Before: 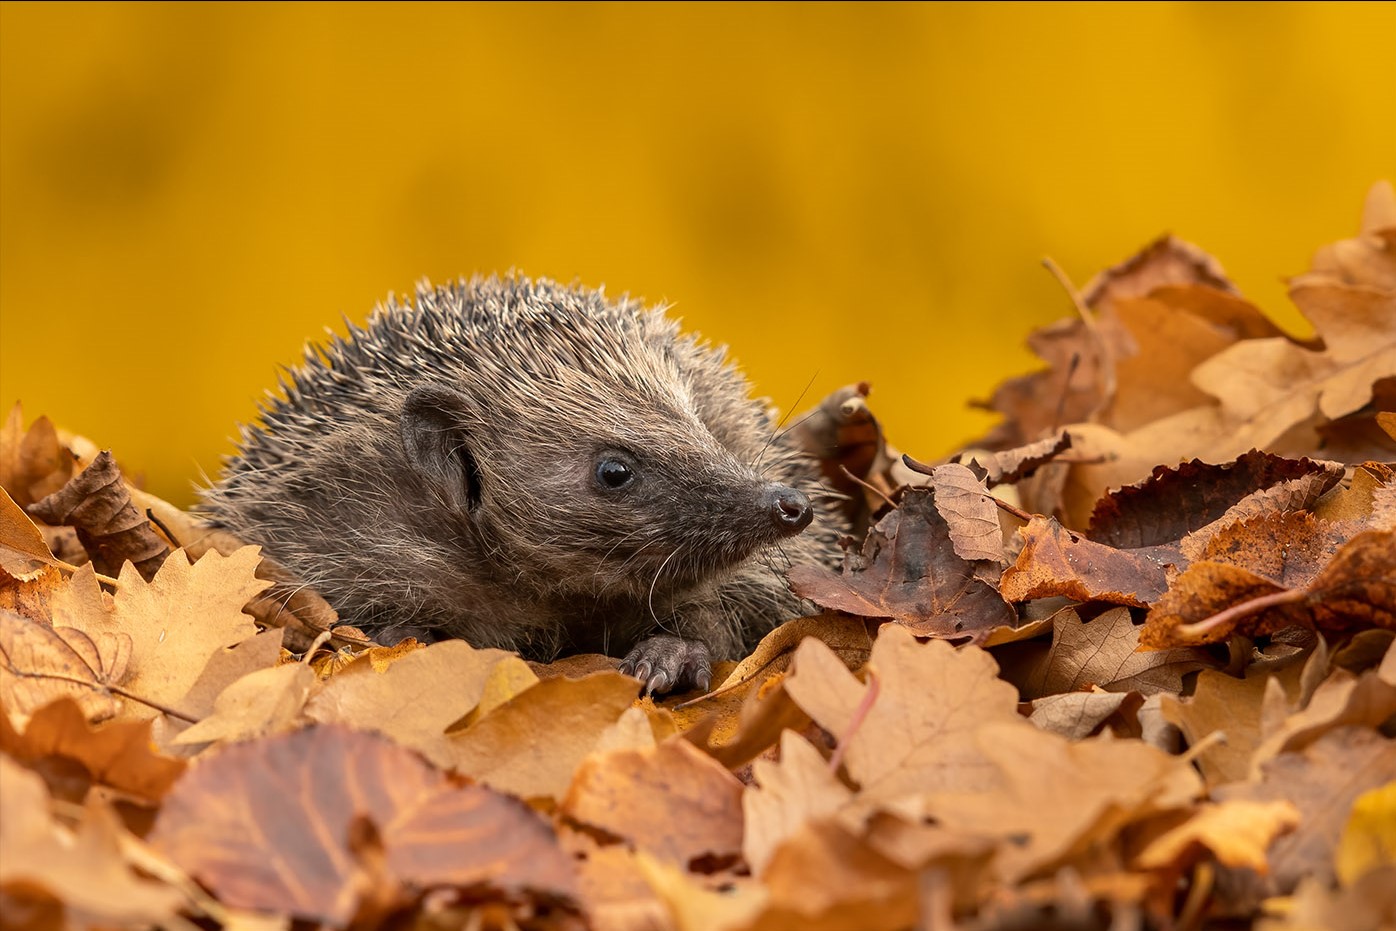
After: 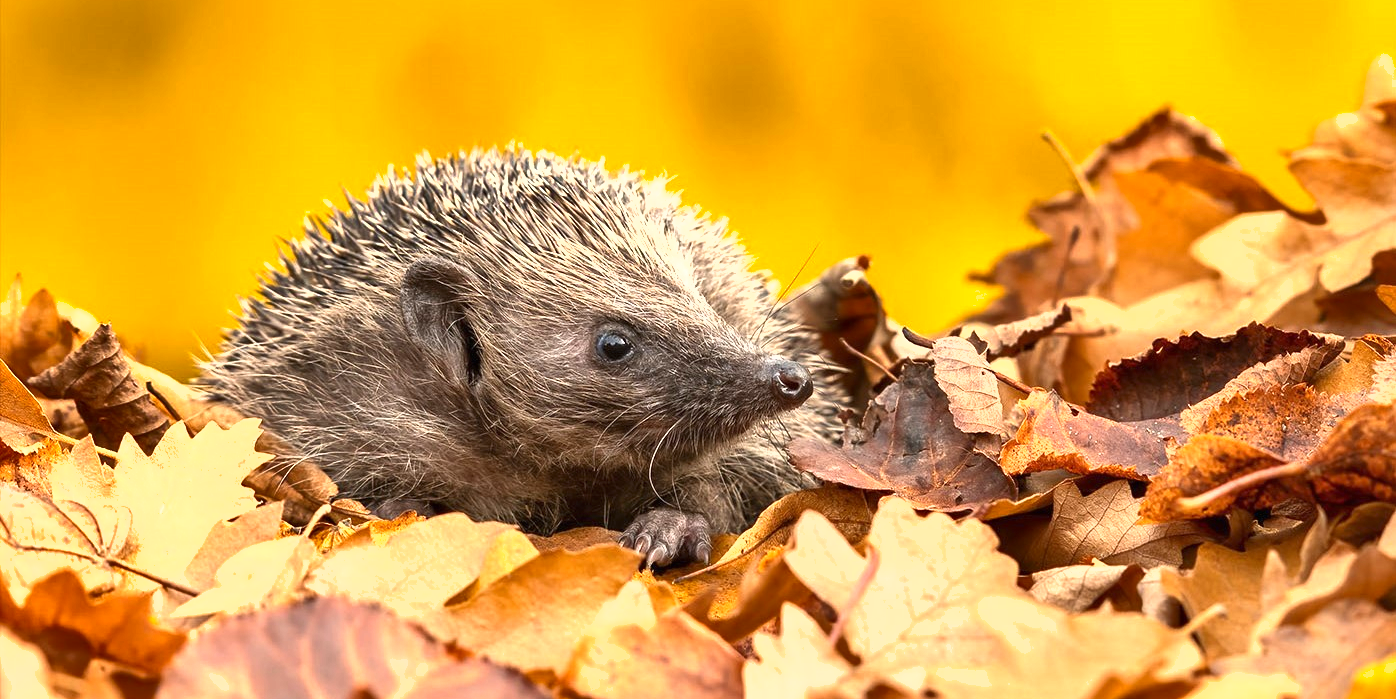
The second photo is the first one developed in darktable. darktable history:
shadows and highlights: shadows 58.9, highlights color adjustment 32.5%, soften with gaussian
exposure: black level correction 0, exposure 1.105 EV, compensate highlight preservation false
crop: top 13.704%, bottom 11.138%
